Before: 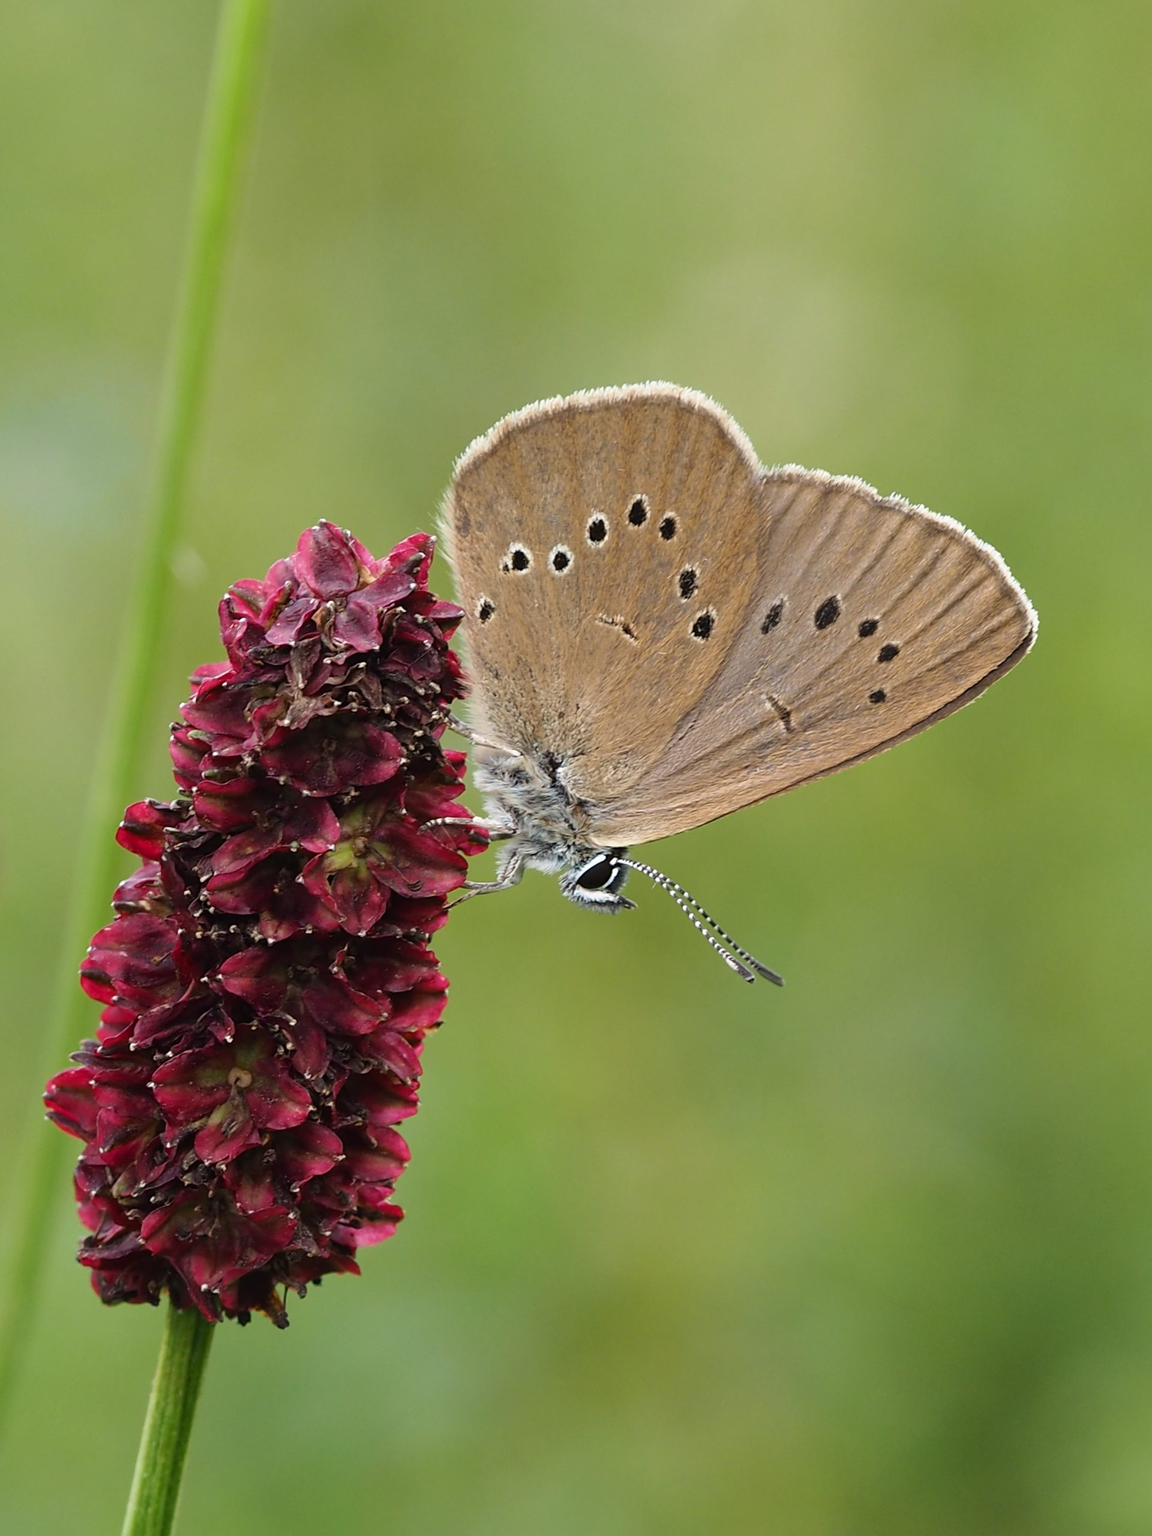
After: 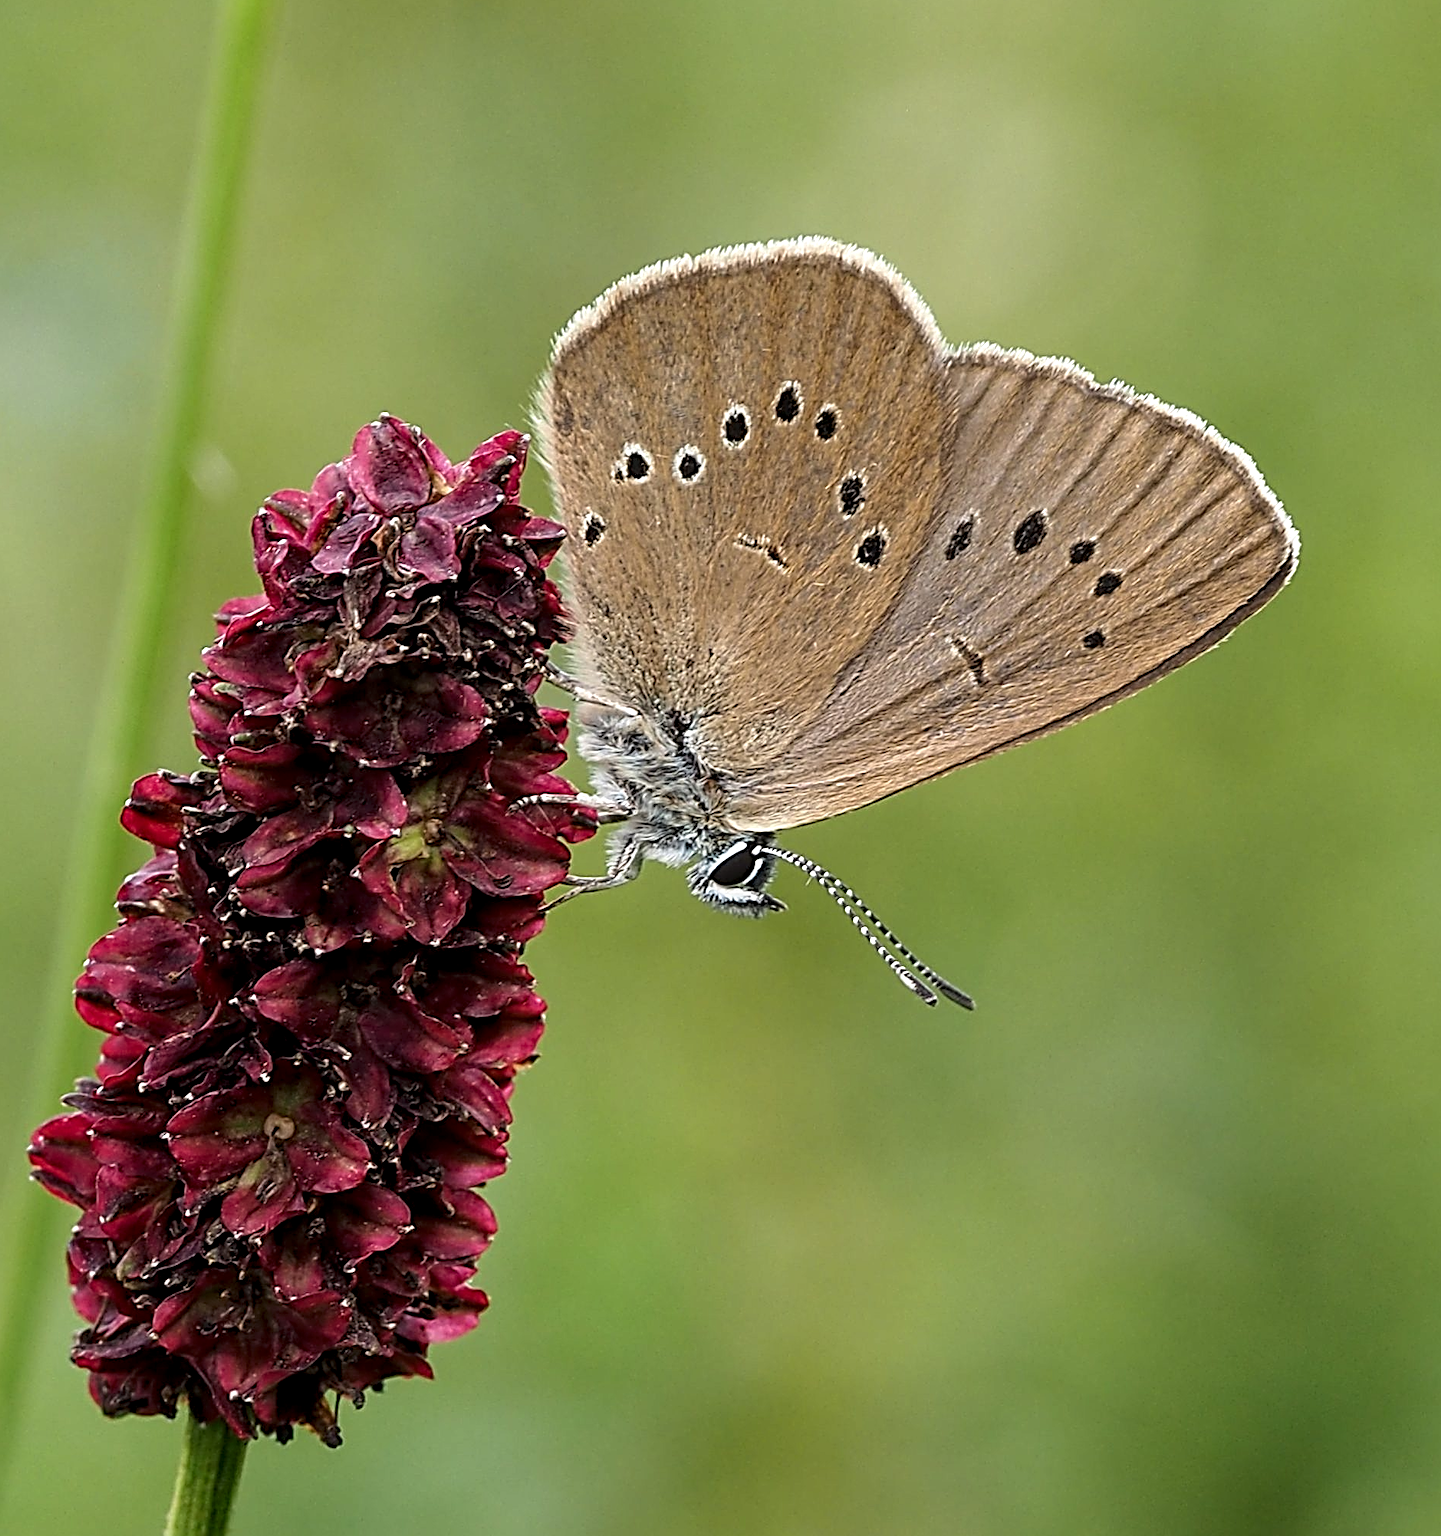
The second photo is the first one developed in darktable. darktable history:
crop and rotate: left 1.88%, top 12.808%, right 0.169%, bottom 8.926%
local contrast: detail 140%
sharpen: radius 3.648, amount 0.921
